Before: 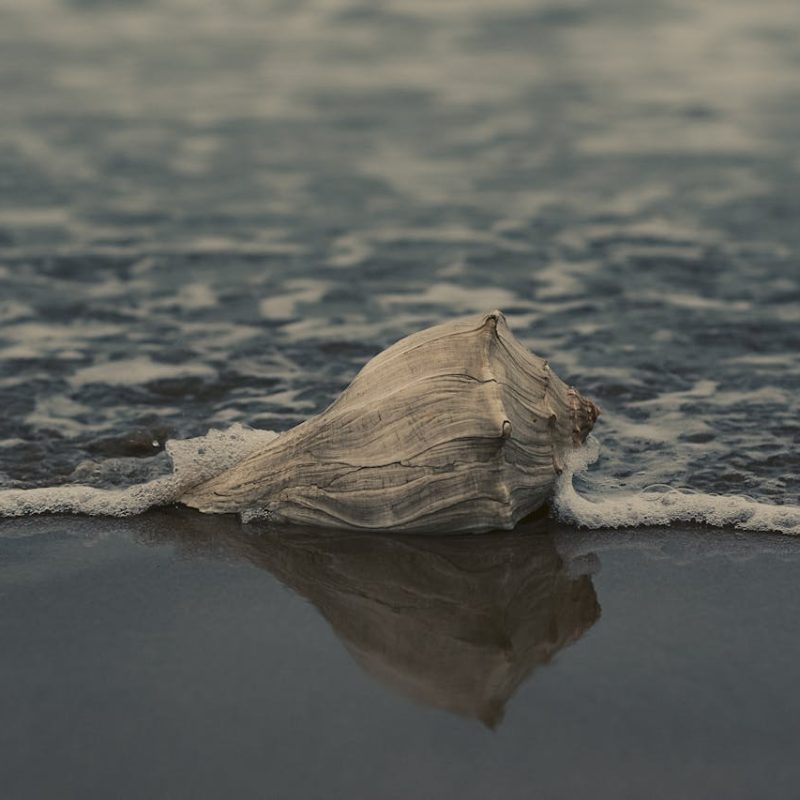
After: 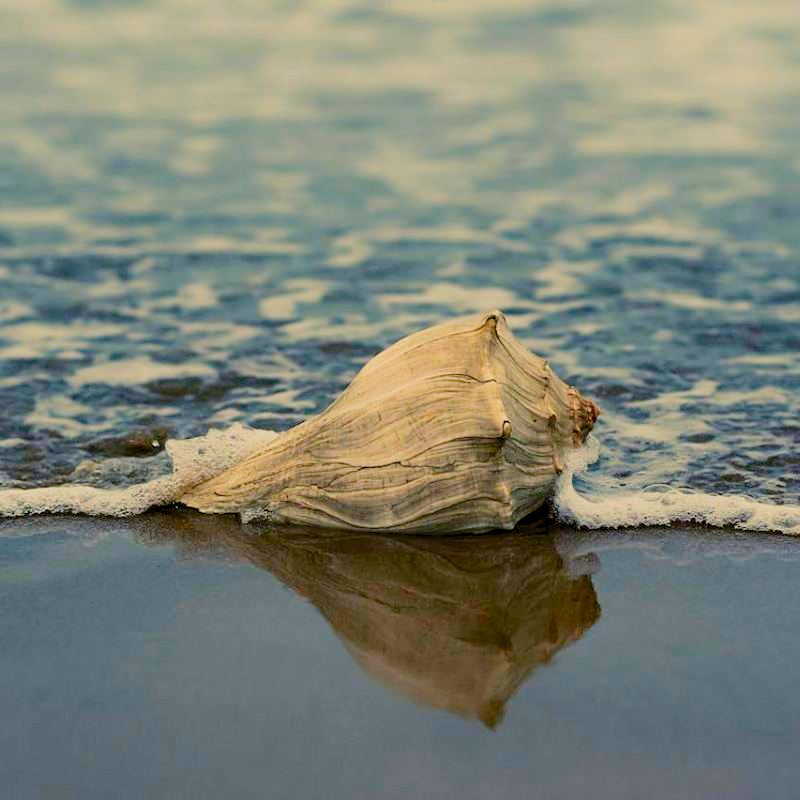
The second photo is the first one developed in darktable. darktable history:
contrast brightness saturation: contrast 0.07, brightness -0.14, saturation 0.11
levels: levels [0.008, 0.318, 0.836]
filmic rgb: black relative exposure -6.98 EV, white relative exposure 5.63 EV, hardness 2.86
color balance rgb: perceptual saturation grading › global saturation 30%, global vibrance 20%
